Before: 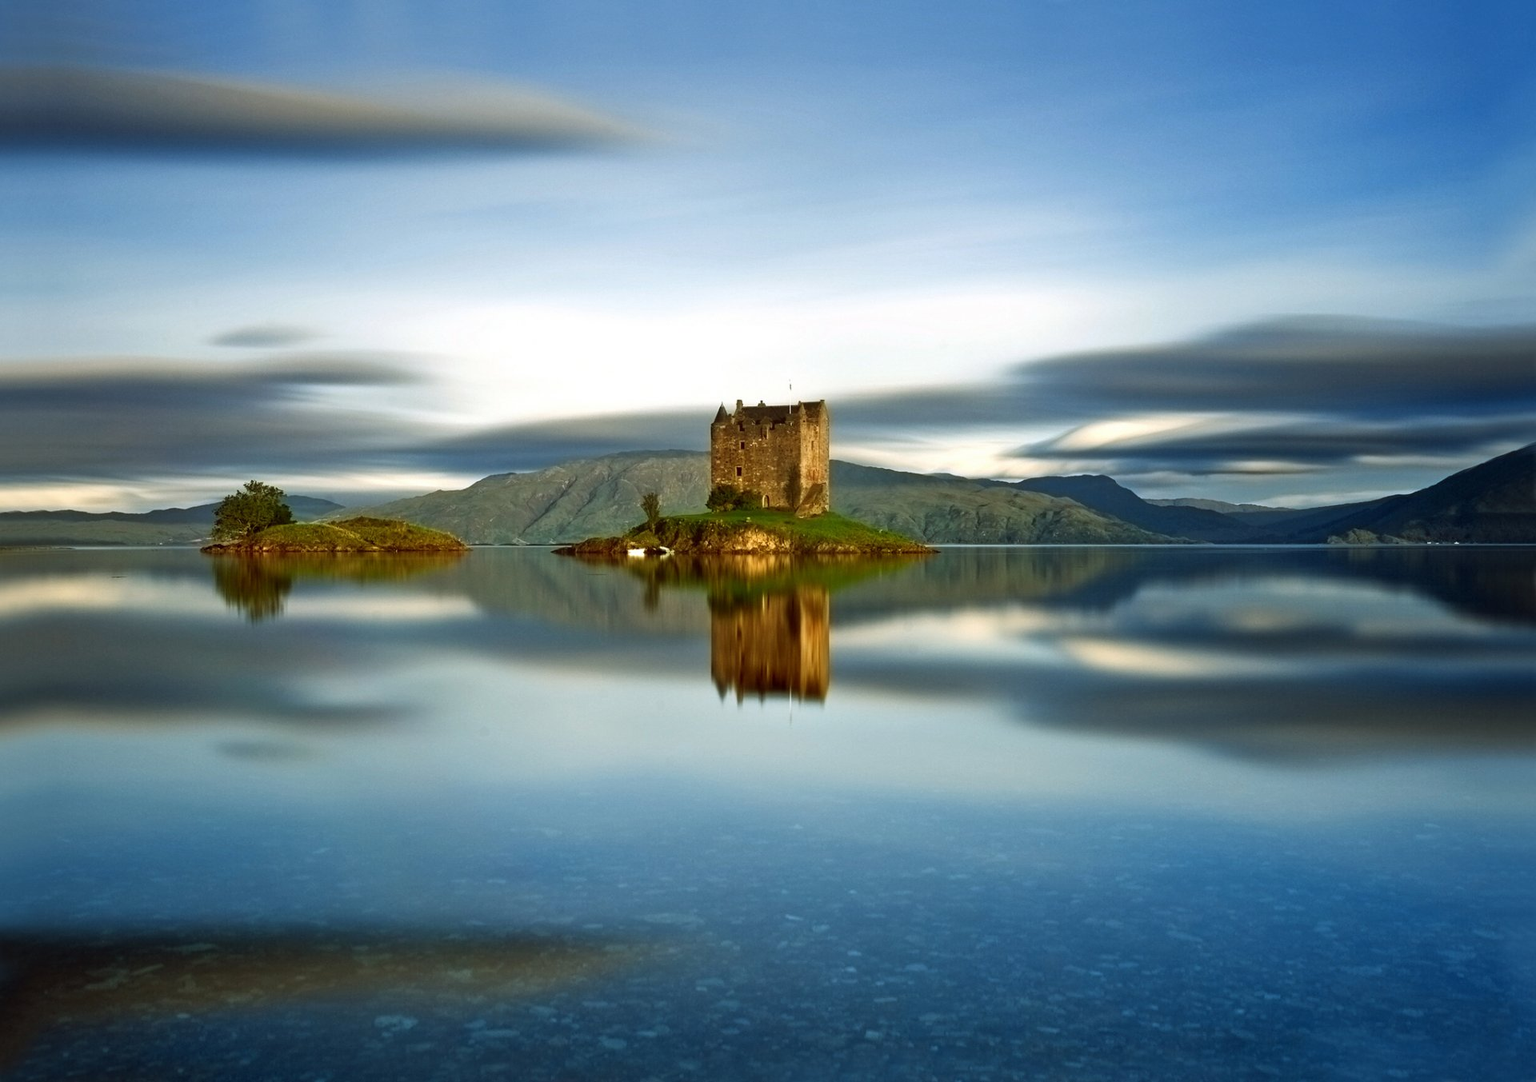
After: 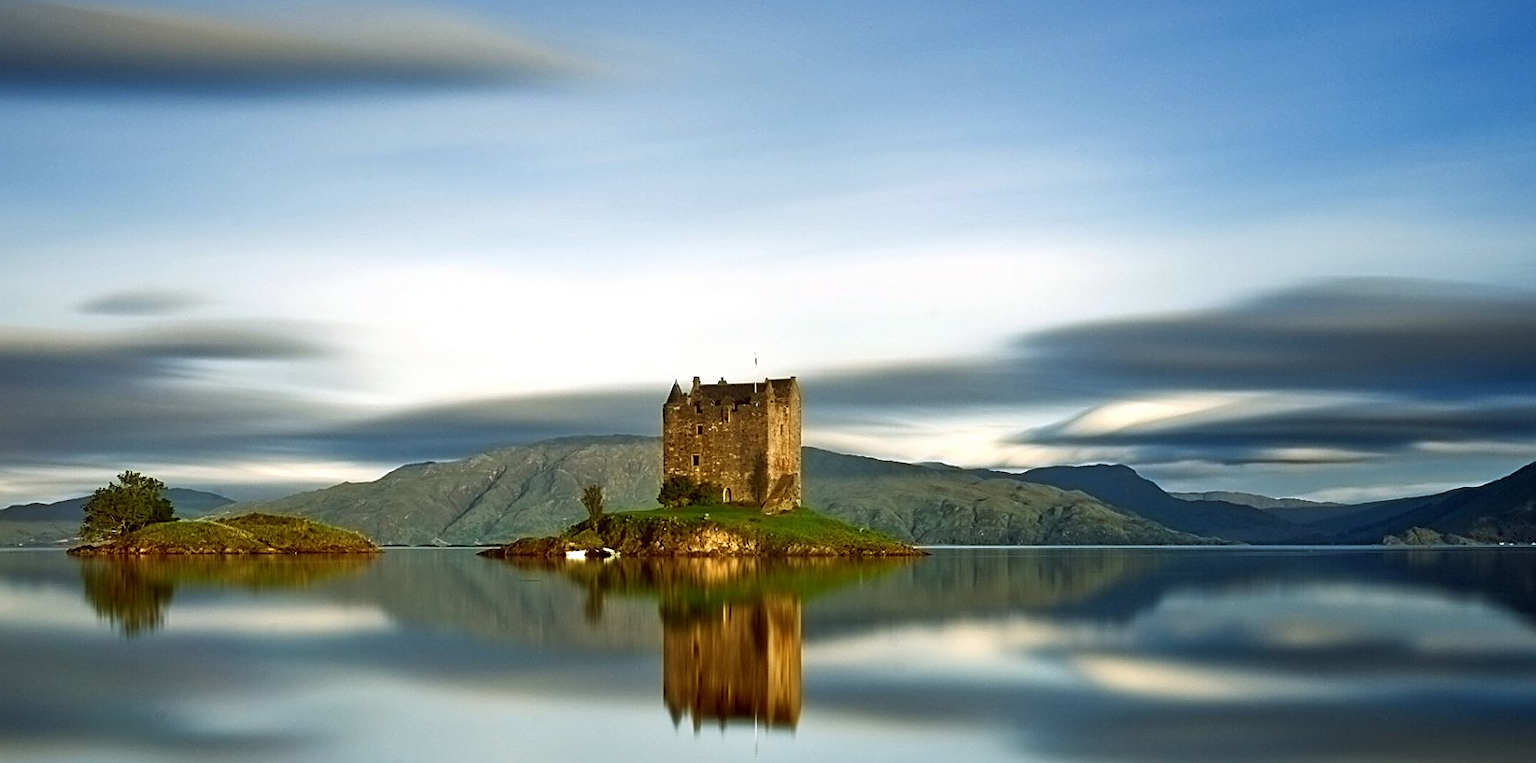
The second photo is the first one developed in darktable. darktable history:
crop and rotate: left 9.345%, top 7.22%, right 4.982%, bottom 32.331%
sharpen: on, module defaults
